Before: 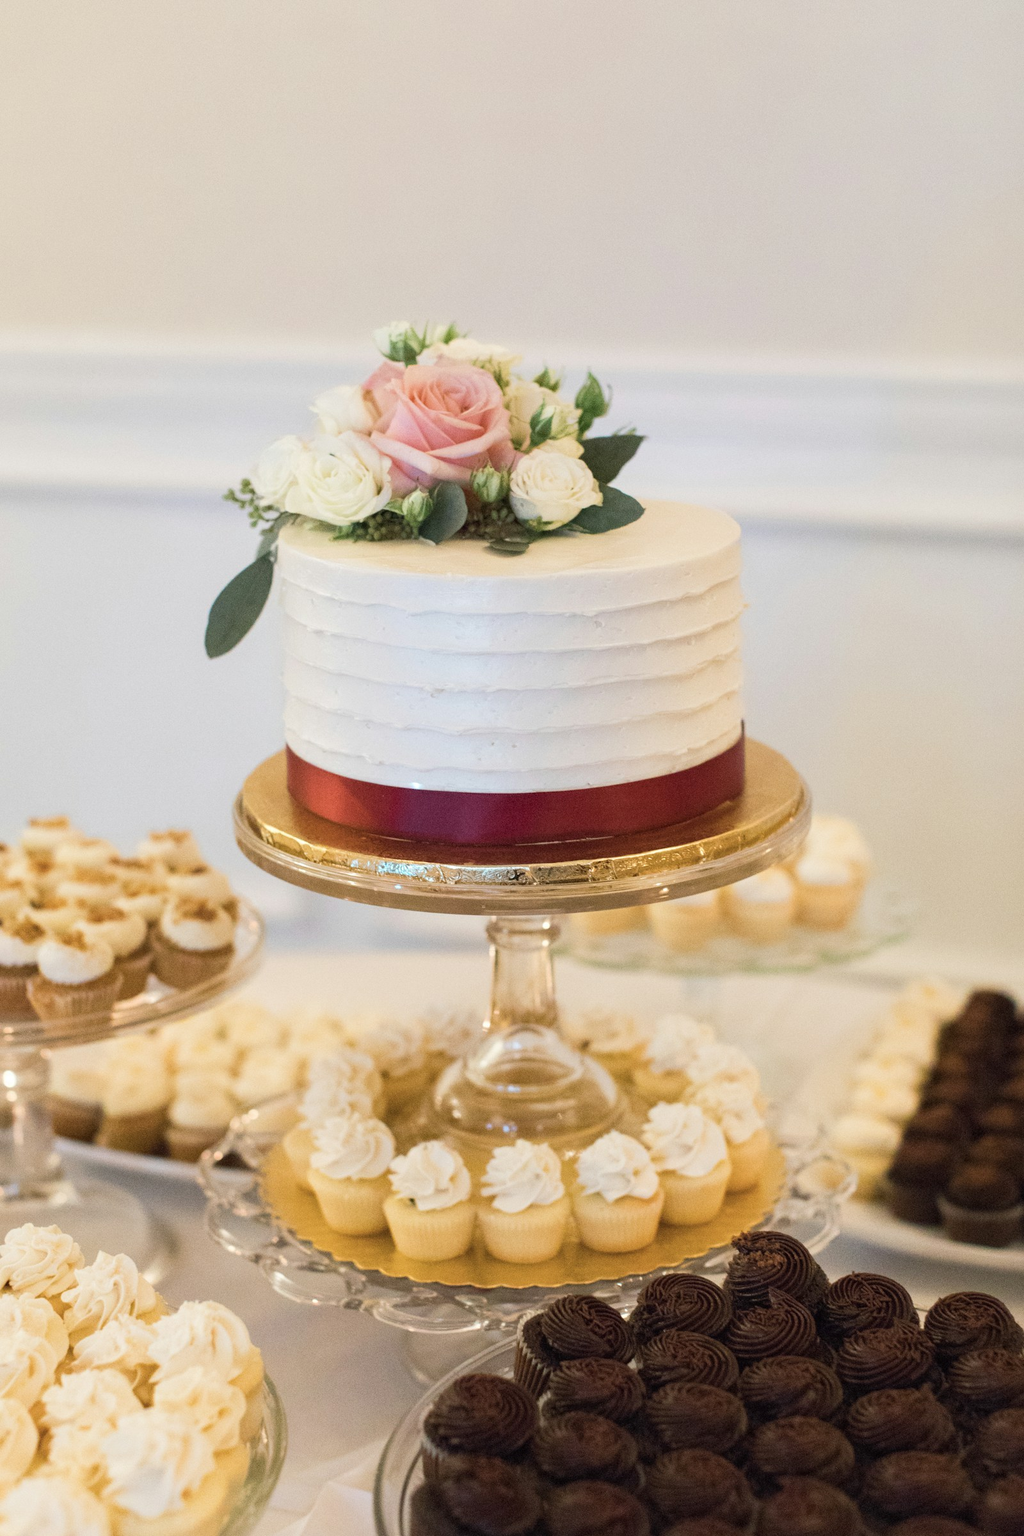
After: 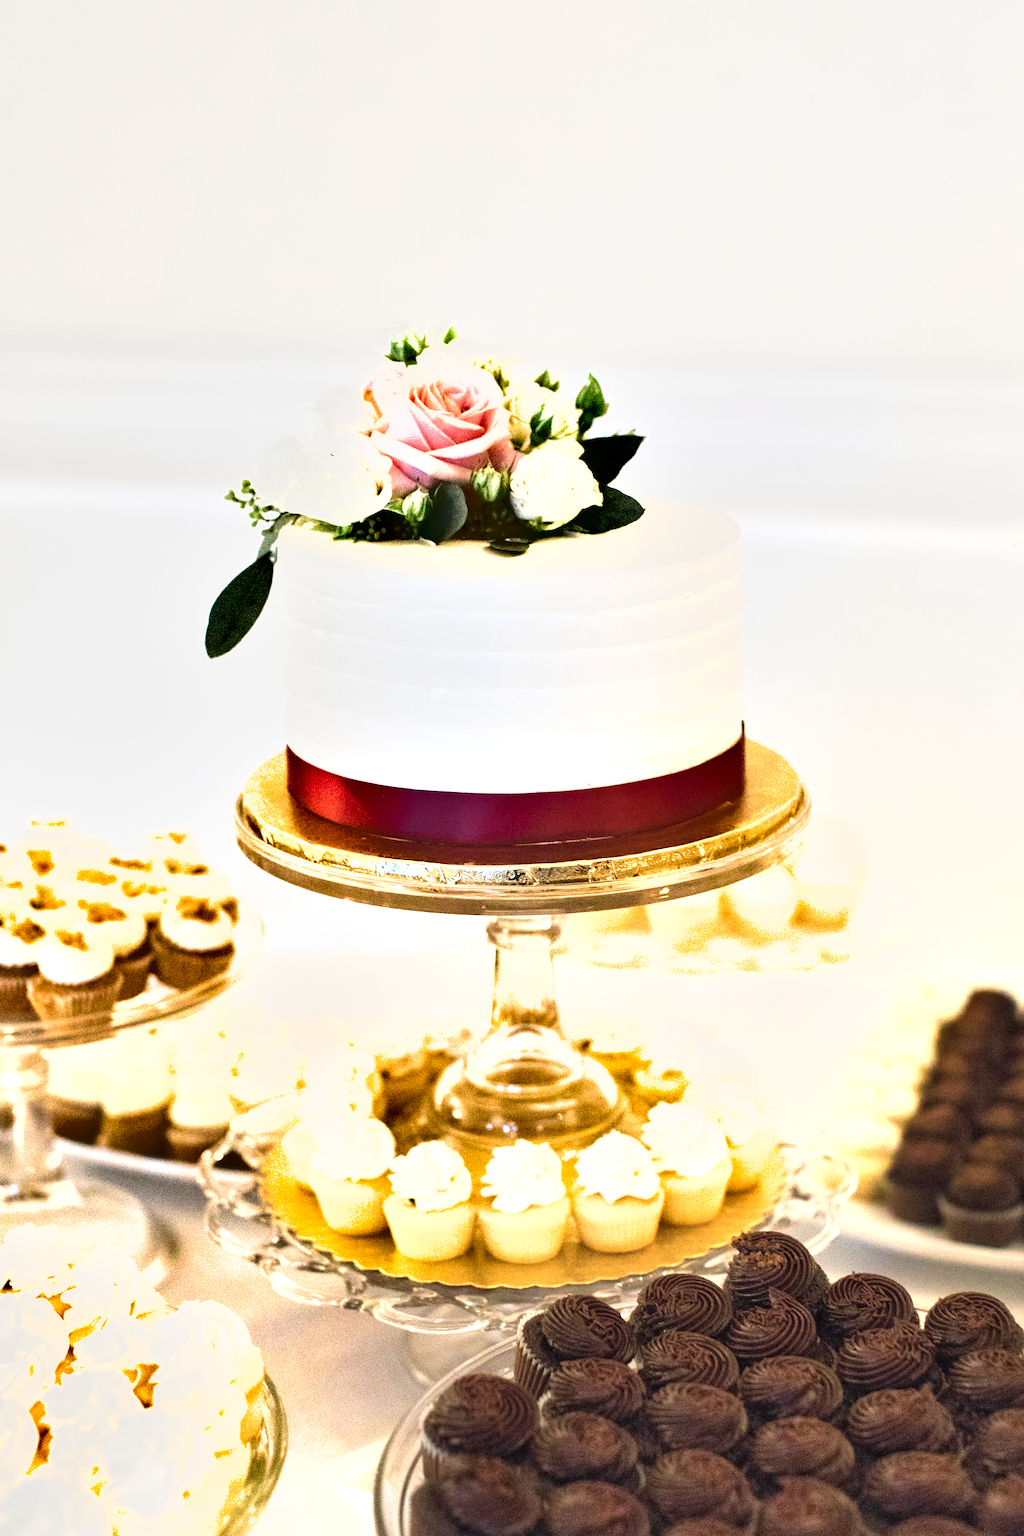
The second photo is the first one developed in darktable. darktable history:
exposure: exposure 1.163 EV, compensate highlight preservation false
shadows and highlights: low approximation 0.01, soften with gaussian
